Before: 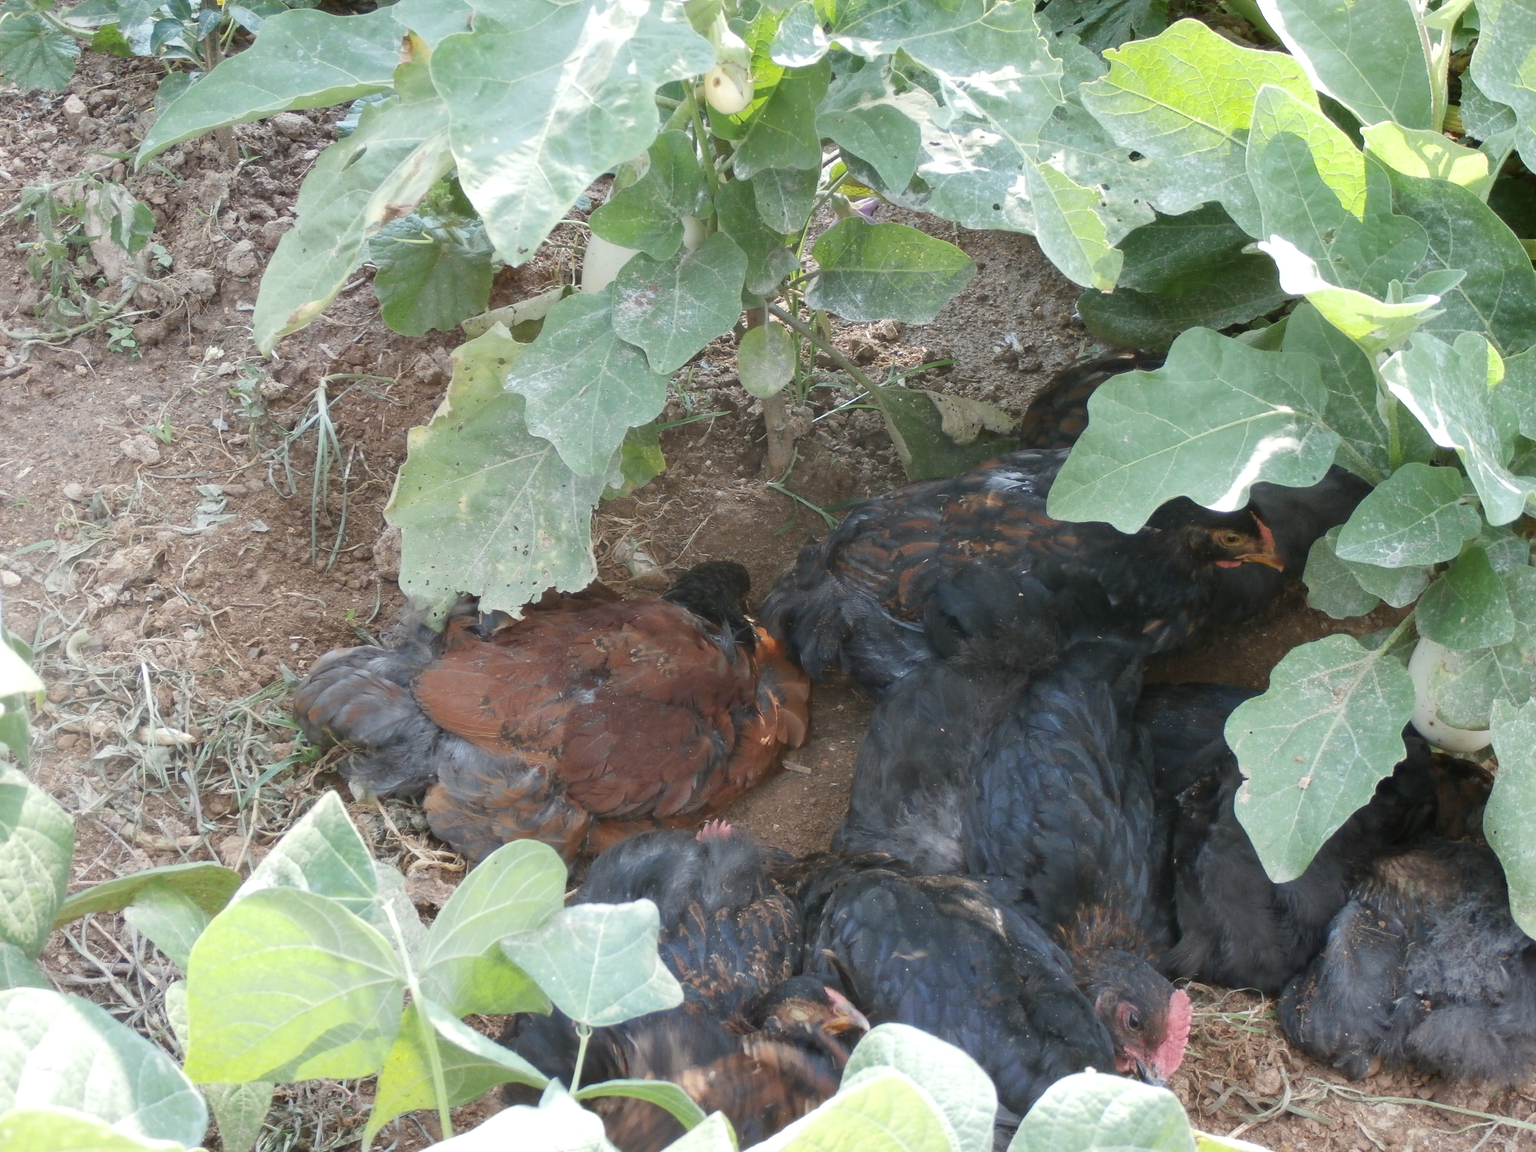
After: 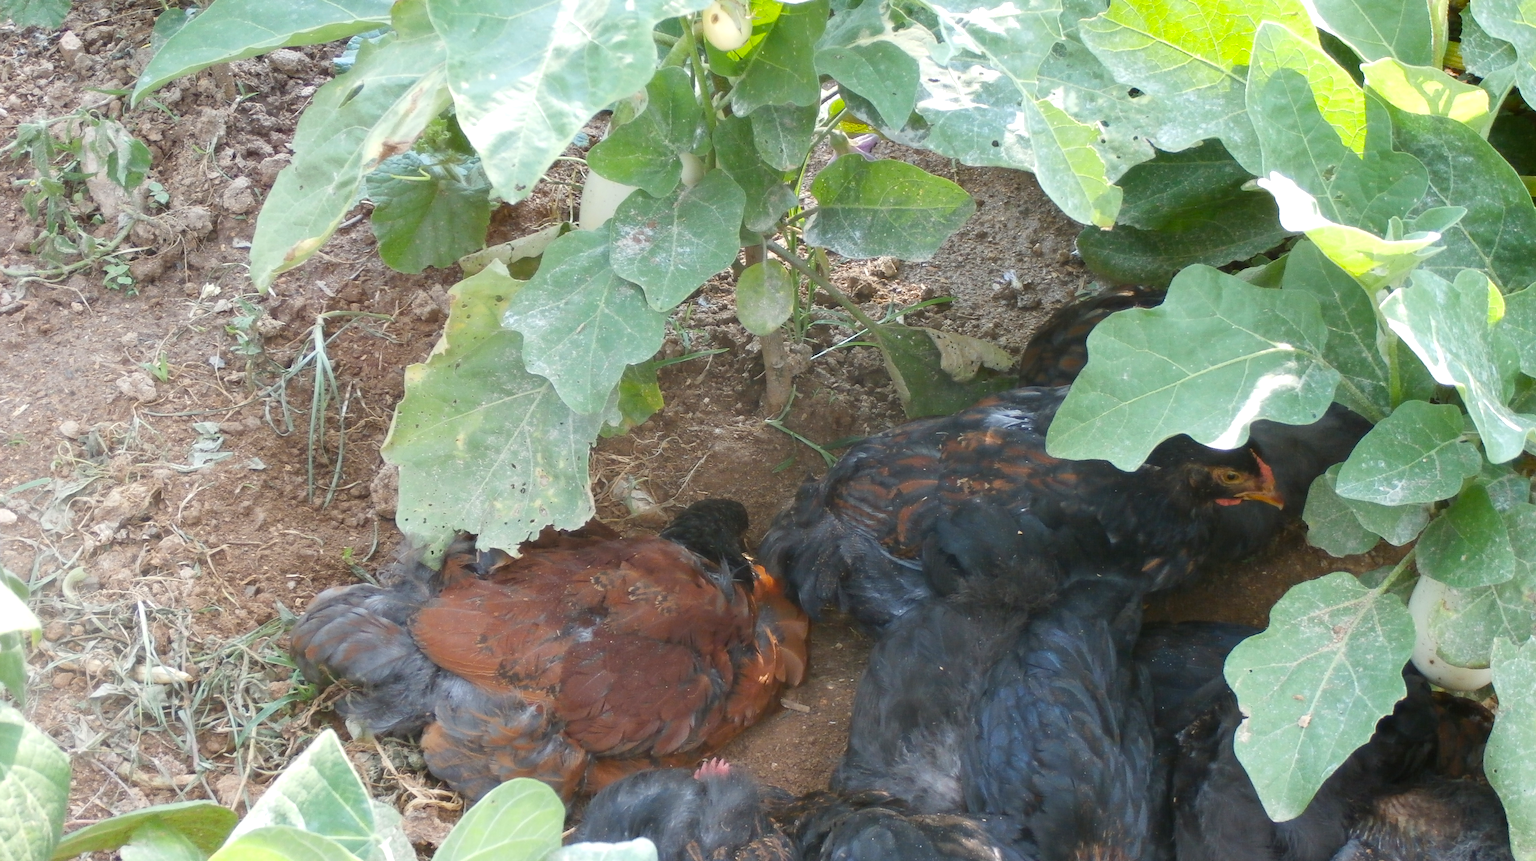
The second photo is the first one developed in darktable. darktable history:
crop: left 0.286%, top 5.566%, bottom 19.894%
exposure: exposure 0.189 EV, compensate exposure bias true, compensate highlight preservation false
color balance rgb: perceptual saturation grading › global saturation 25.127%, global vibrance 11.23%
